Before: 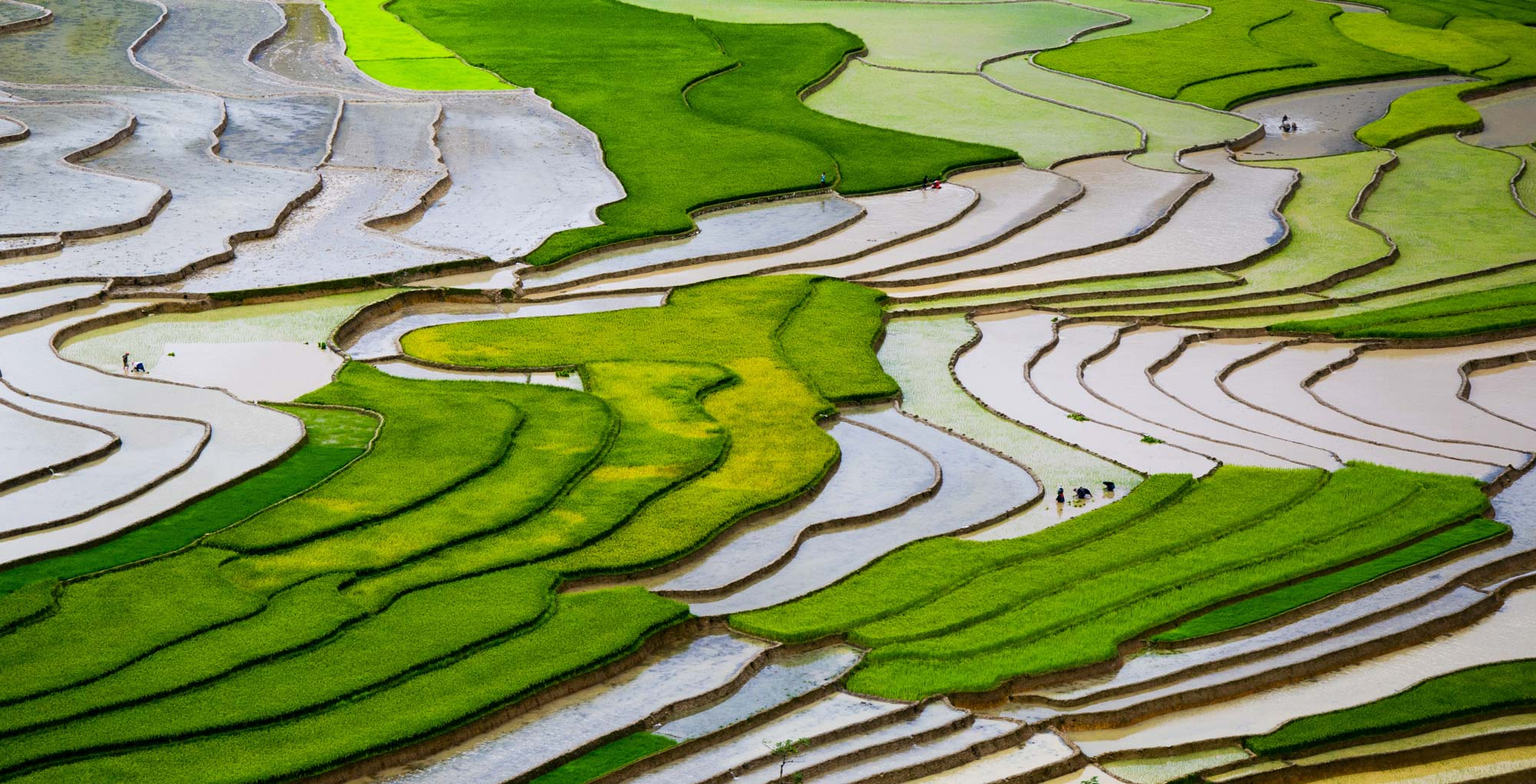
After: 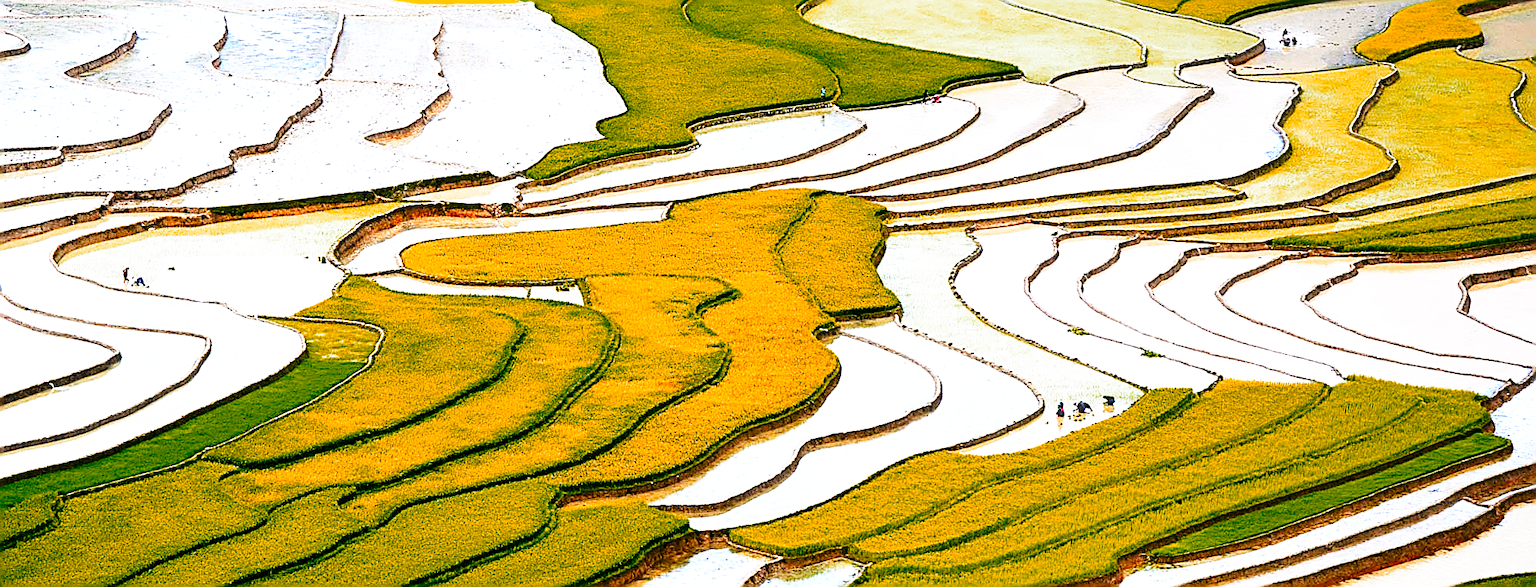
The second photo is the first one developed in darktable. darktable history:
exposure: exposure 0.436 EV, compensate highlight preservation false
sharpen: amount 1.853
crop: top 11.058%, bottom 13.937%
haze removal: strength -0.055, compatibility mode true, adaptive false
base curve: curves: ch0 [(0, 0) (0.026, 0.03) (0.109, 0.232) (0.351, 0.748) (0.669, 0.968) (1, 1)], preserve colors none
local contrast: mode bilateral grid, contrast 11, coarseness 24, detail 115%, midtone range 0.2
color zones: curves: ch0 [(0.473, 0.374) (0.742, 0.784)]; ch1 [(0.354, 0.737) (0.742, 0.705)]; ch2 [(0.318, 0.421) (0.758, 0.532)]
